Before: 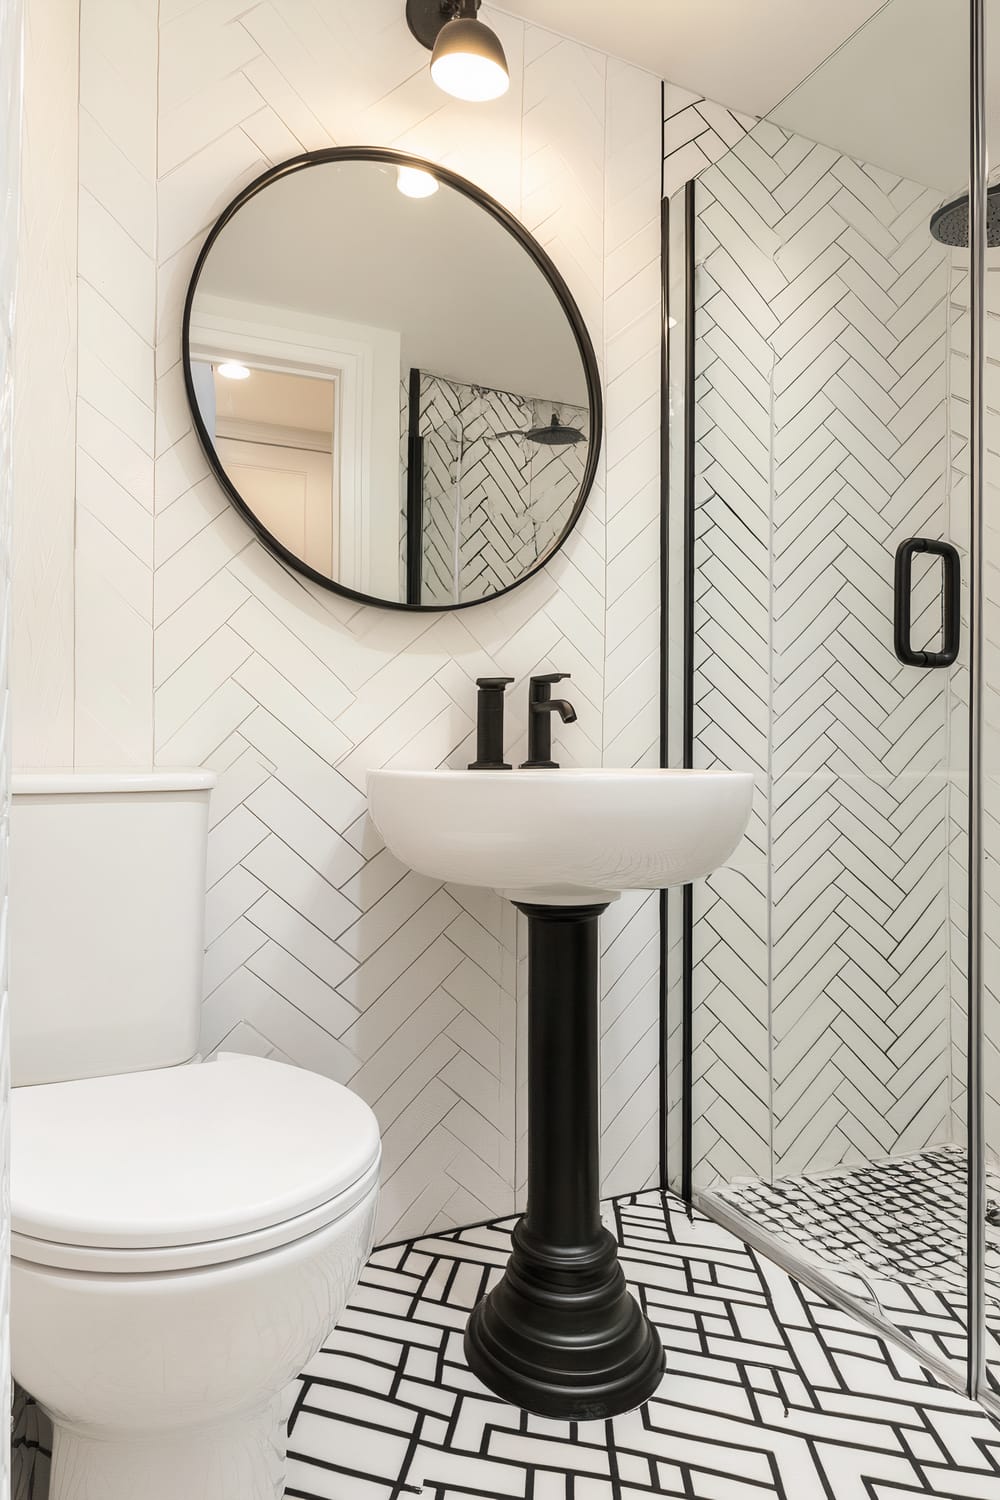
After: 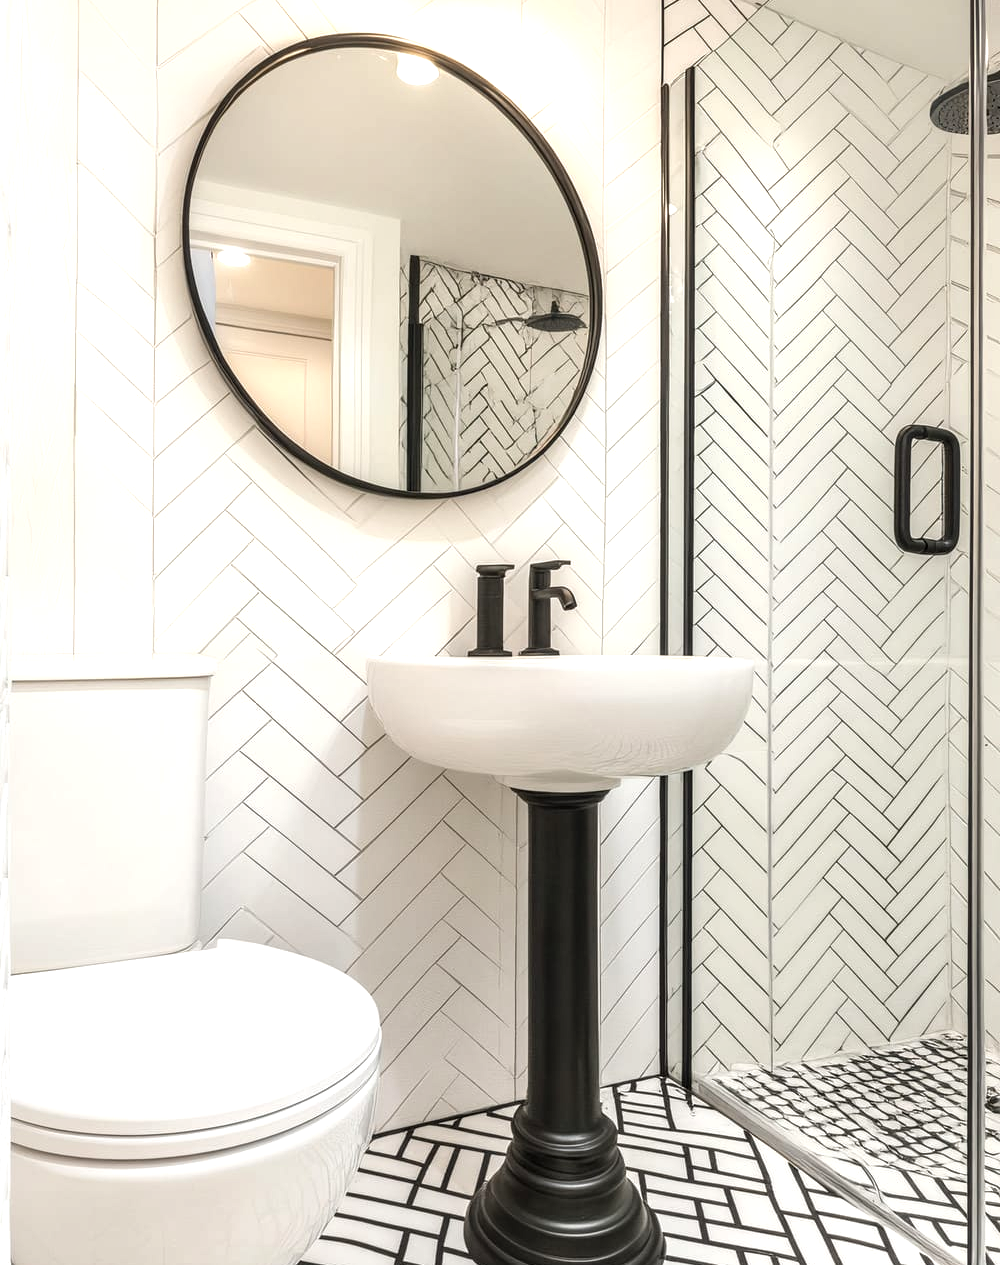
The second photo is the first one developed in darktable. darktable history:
levels: mode automatic, levels [0.031, 0.5, 0.969]
contrast equalizer: y [[0.5 ×6], [0.5 ×6], [0.5, 0.5, 0.501, 0.545, 0.707, 0.863], [0 ×6], [0 ×6]]
crop: top 7.572%, bottom 8.056%
exposure: black level correction 0, exposure 0.5 EV, compensate highlight preservation false
local contrast: detail 130%
